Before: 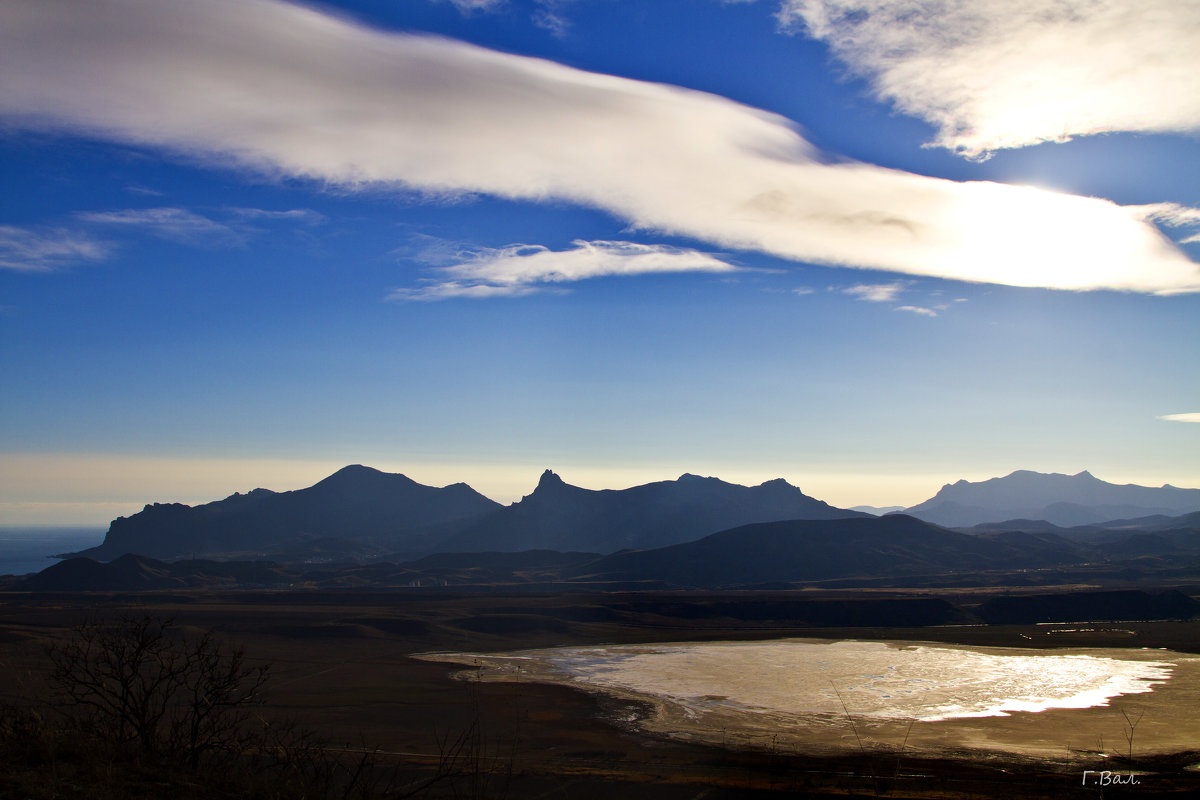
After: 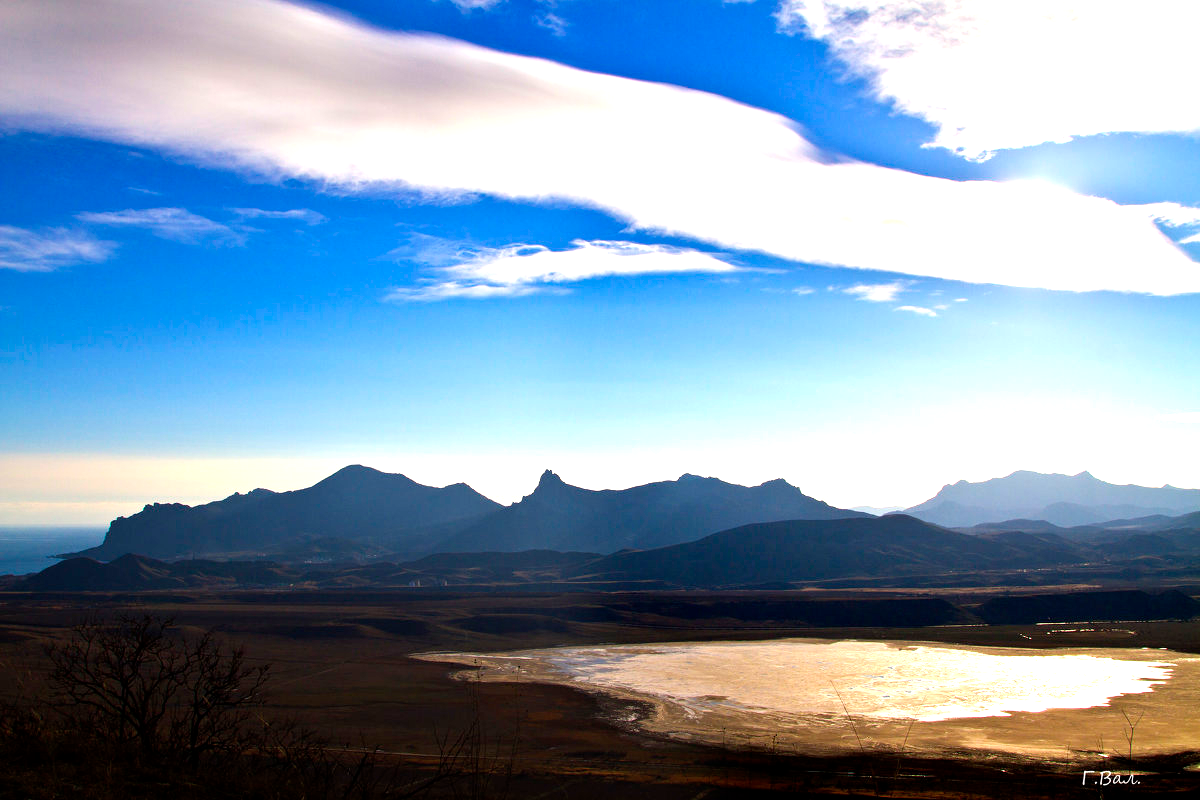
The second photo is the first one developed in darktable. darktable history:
exposure: exposure 1.091 EV, compensate exposure bias true, compensate highlight preservation false
